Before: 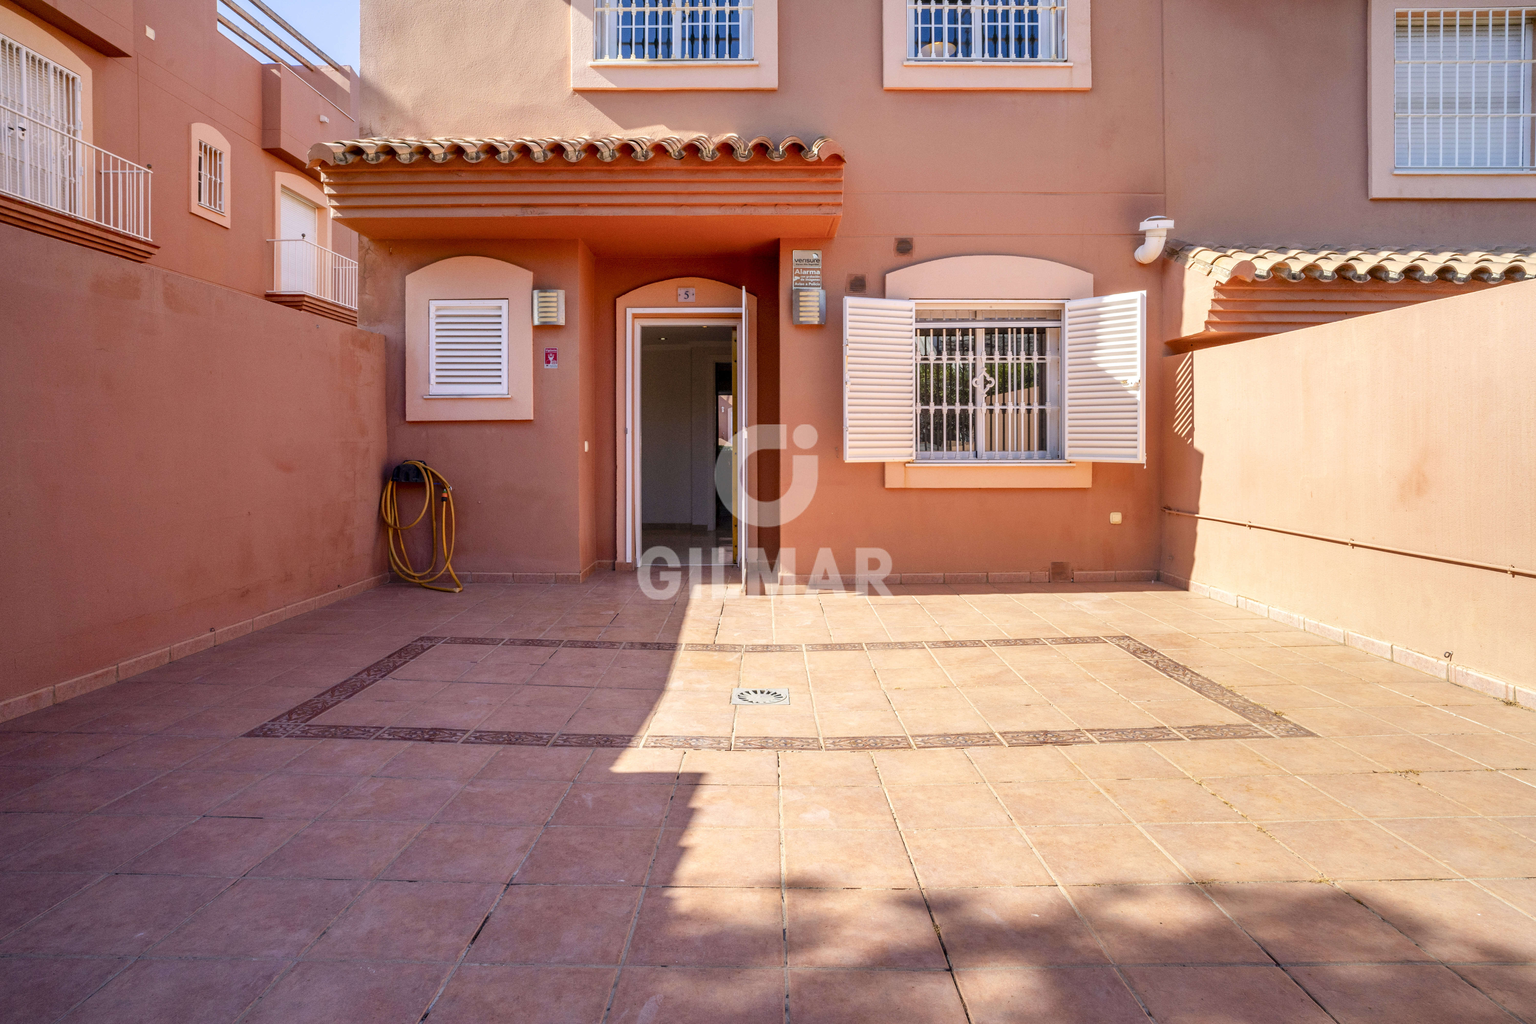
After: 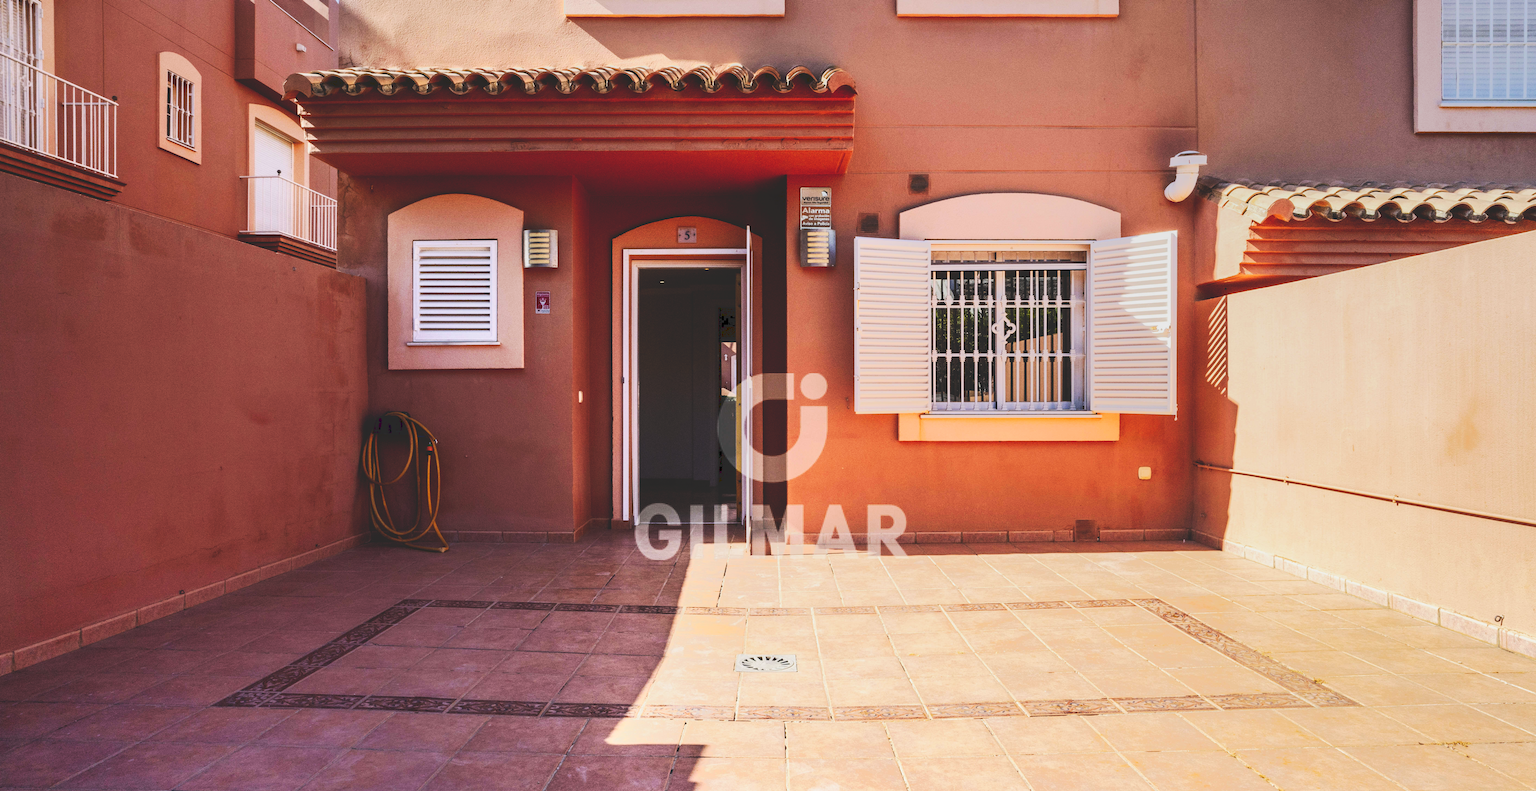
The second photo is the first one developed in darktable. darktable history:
tone equalizer: -7 EV -0.63 EV, -6 EV 1 EV, -5 EV -0.45 EV, -4 EV 0.43 EV, -3 EV 0.41 EV, -2 EV 0.15 EV, -1 EV -0.15 EV, +0 EV -0.39 EV, smoothing diameter 25%, edges refinement/feathering 10, preserve details guided filter
tone curve: curves: ch0 [(0, 0) (0.003, 0.156) (0.011, 0.156) (0.025, 0.161) (0.044, 0.161) (0.069, 0.161) (0.1, 0.166) (0.136, 0.168) (0.177, 0.179) (0.224, 0.202) (0.277, 0.241) (0.335, 0.296) (0.399, 0.378) (0.468, 0.484) (0.543, 0.604) (0.623, 0.728) (0.709, 0.822) (0.801, 0.918) (0.898, 0.98) (1, 1)], preserve colors none
graduated density: on, module defaults
crop: left 2.737%, top 7.287%, right 3.421%, bottom 20.179%
